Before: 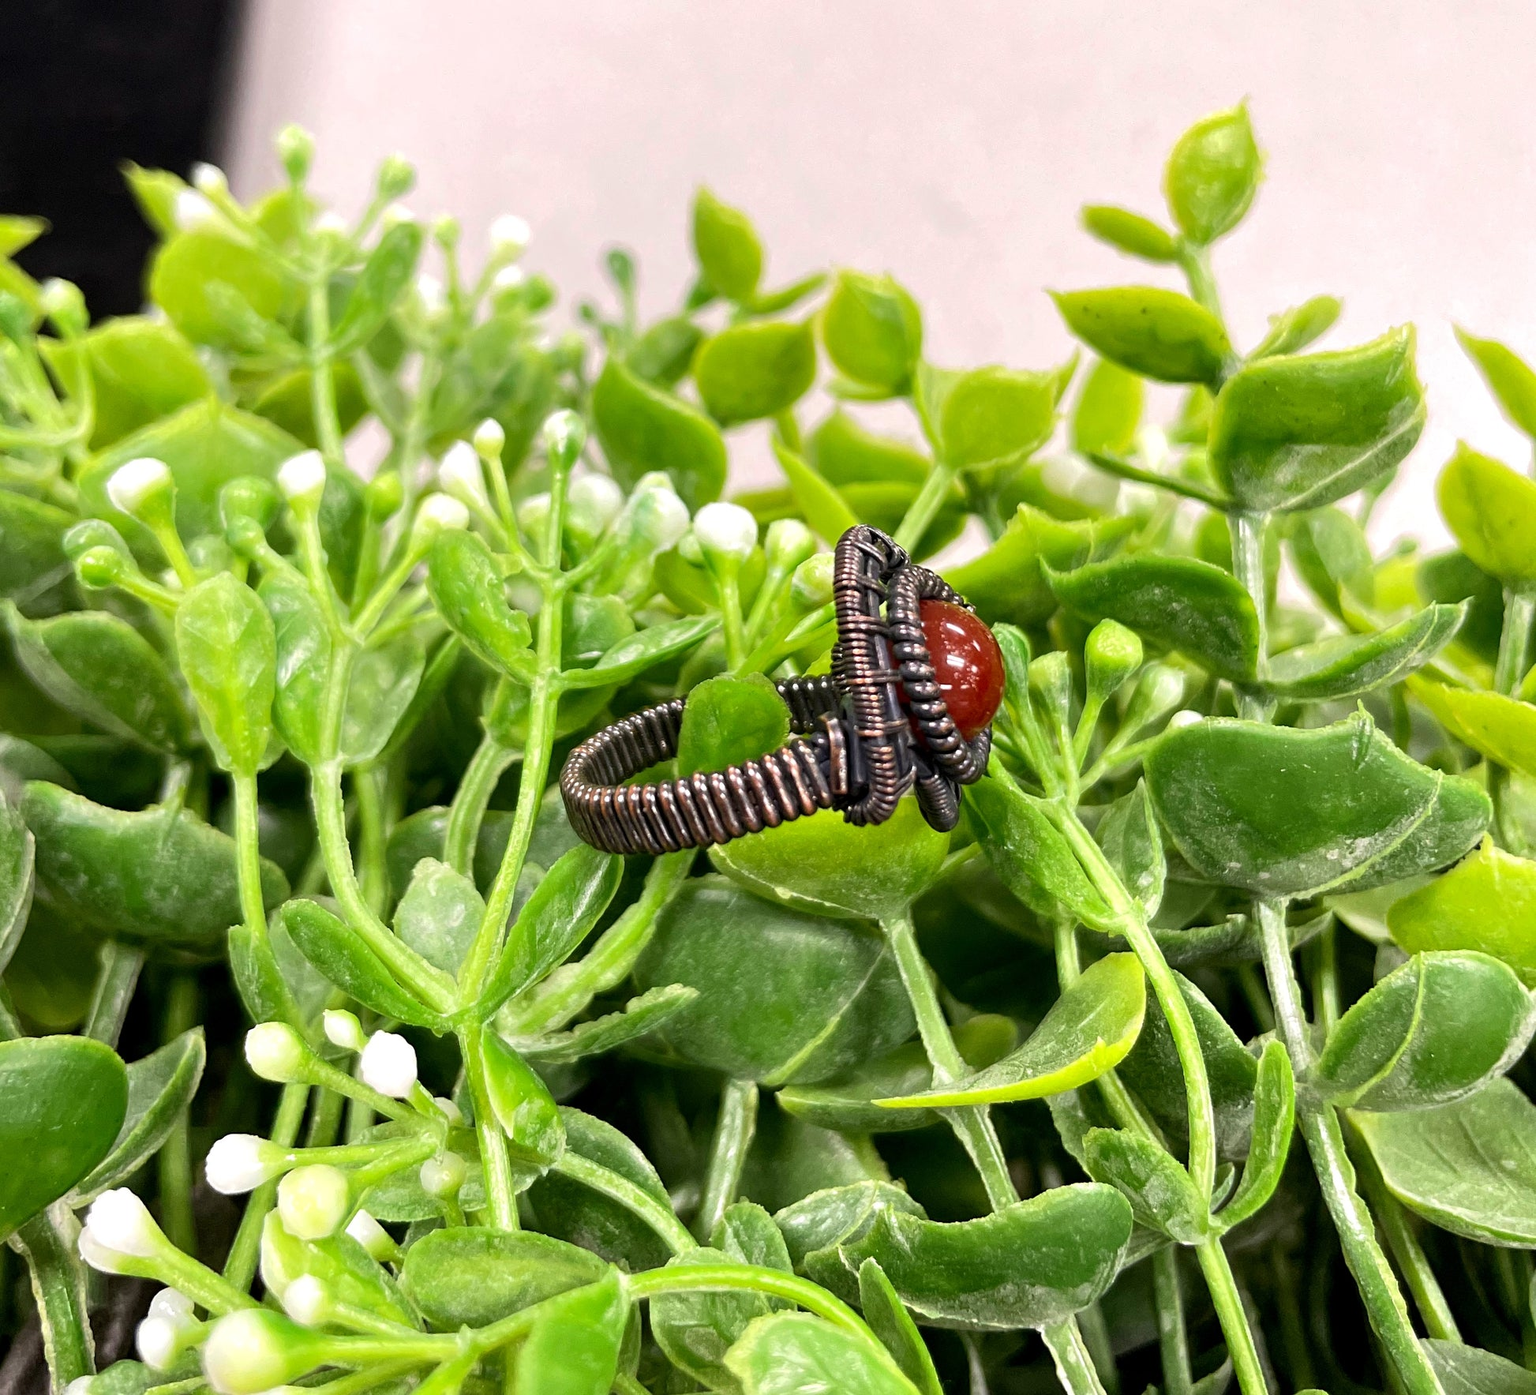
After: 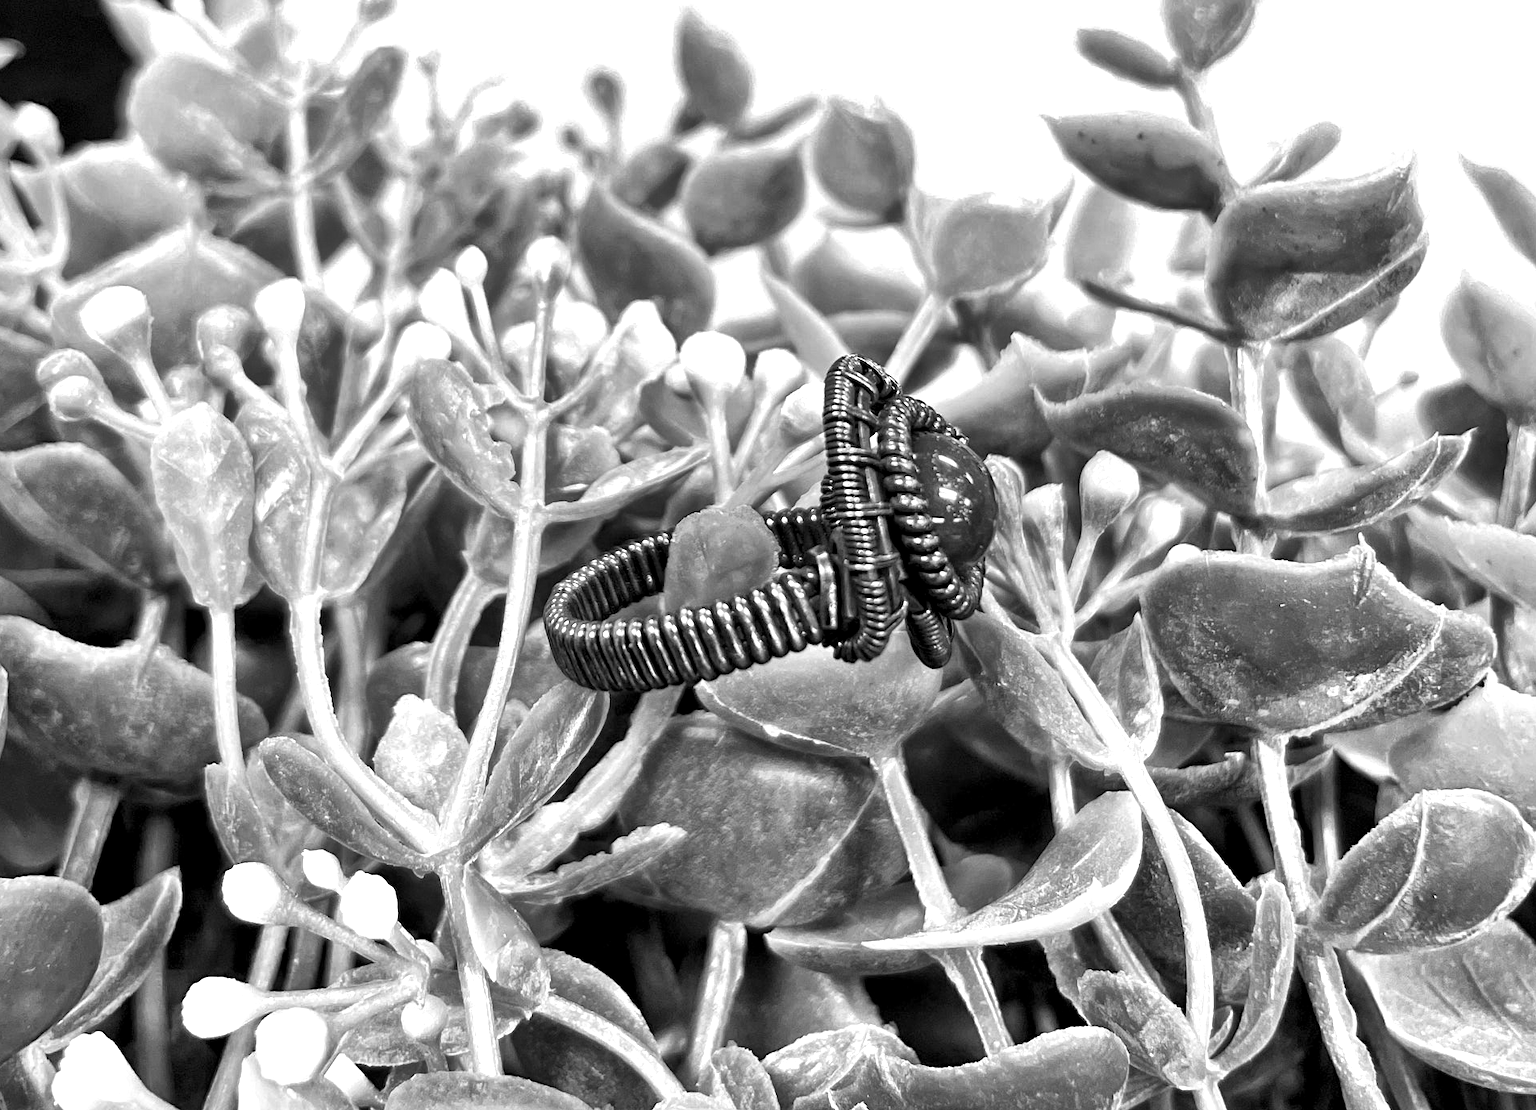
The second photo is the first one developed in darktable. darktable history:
crop and rotate: left 1.814%, top 12.818%, right 0.25%, bottom 9.225%
exposure: exposure 0.014 EV, compensate highlight preservation false
color balance rgb: linear chroma grading › shadows 10%, linear chroma grading › highlights 10%, linear chroma grading › global chroma 15%, linear chroma grading › mid-tones 15%, perceptual saturation grading › global saturation 40%, perceptual saturation grading › highlights -25%, perceptual saturation grading › mid-tones 35%, perceptual saturation grading › shadows 35%, perceptual brilliance grading › global brilliance 11.29%, global vibrance 11.29%
monochrome: on, module defaults
shadows and highlights: shadows 49, highlights -41, soften with gaussian
local contrast: mode bilateral grid, contrast 20, coarseness 50, detail 179%, midtone range 0.2
